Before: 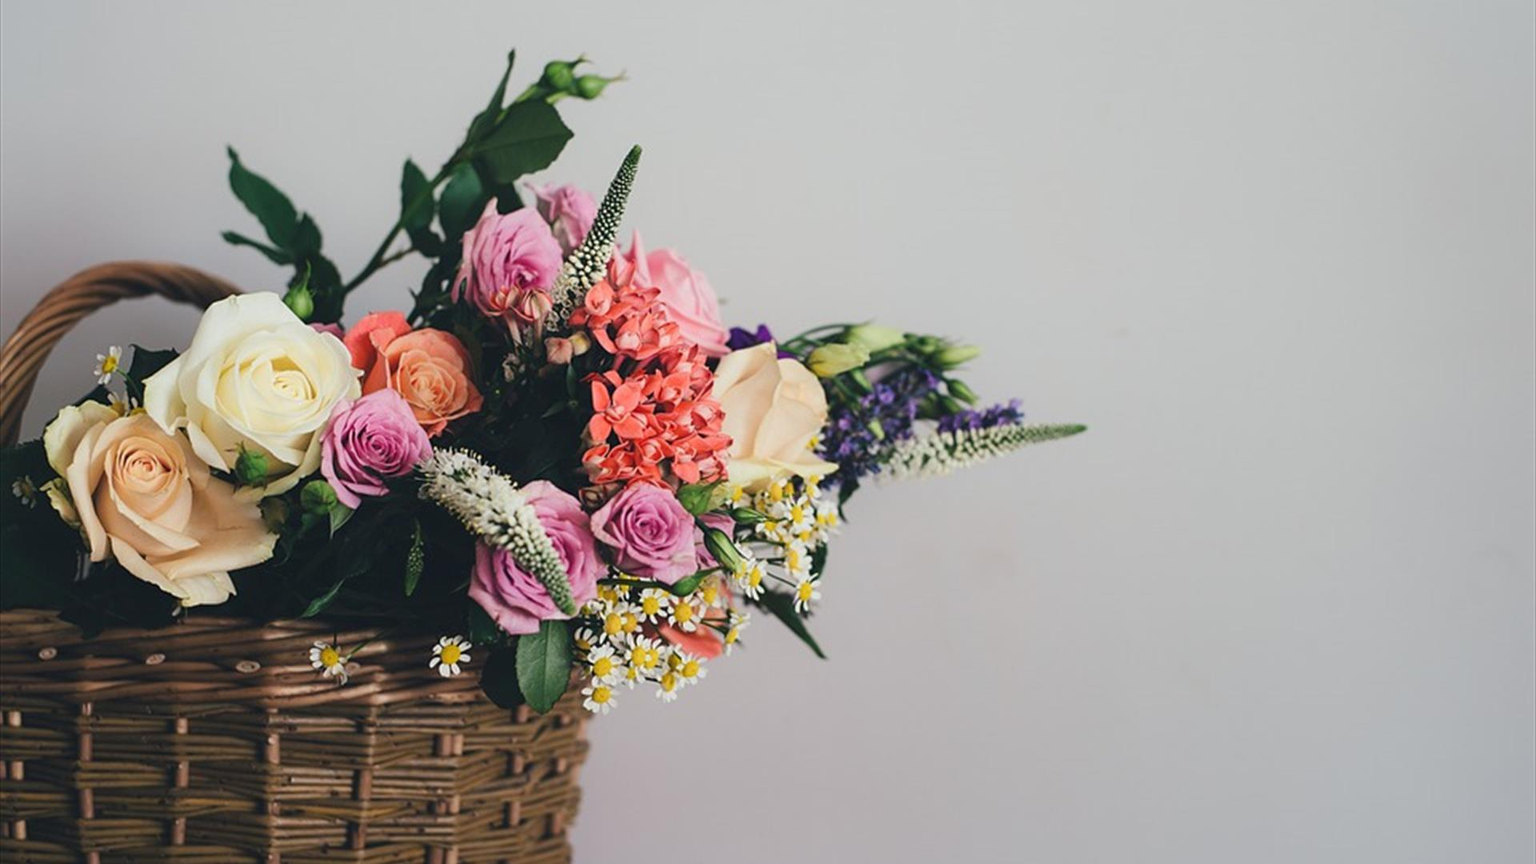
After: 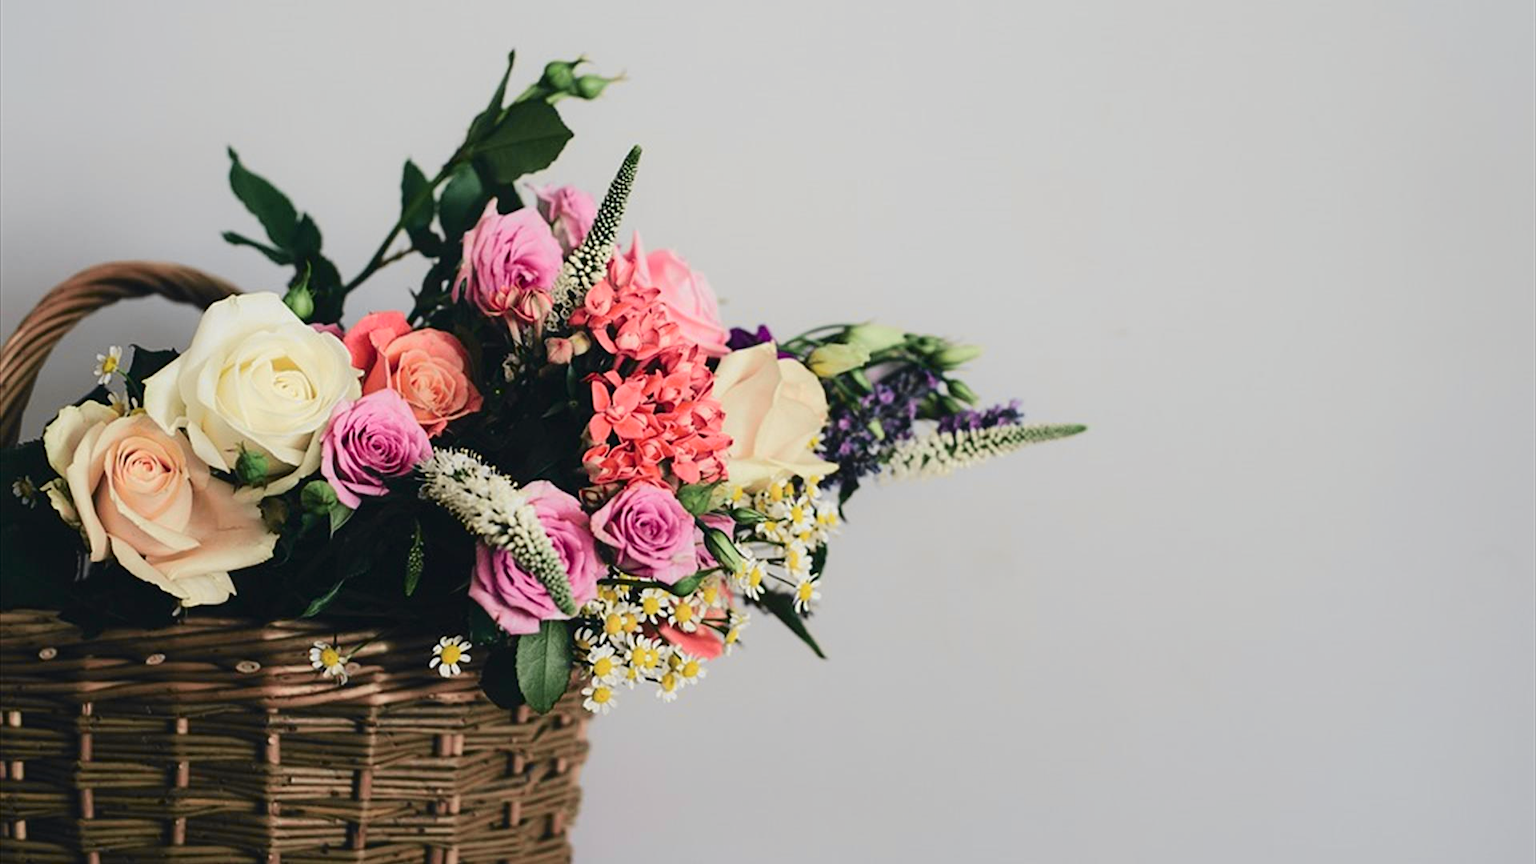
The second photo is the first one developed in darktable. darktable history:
tone curve: curves: ch0 [(0.003, 0) (0.066, 0.031) (0.163, 0.112) (0.264, 0.238) (0.395, 0.421) (0.517, 0.56) (0.684, 0.734) (0.791, 0.814) (1, 1)]; ch1 [(0, 0) (0.164, 0.115) (0.337, 0.332) (0.39, 0.398) (0.464, 0.461) (0.501, 0.5) (0.507, 0.5) (0.534, 0.532) (0.577, 0.59) (0.652, 0.681) (0.733, 0.749) (0.811, 0.796) (1, 1)]; ch2 [(0, 0) (0.337, 0.382) (0.464, 0.476) (0.501, 0.502) (0.527, 0.54) (0.551, 0.565) (0.6, 0.59) (0.687, 0.675) (1, 1)], color space Lab, independent channels, preserve colors none
